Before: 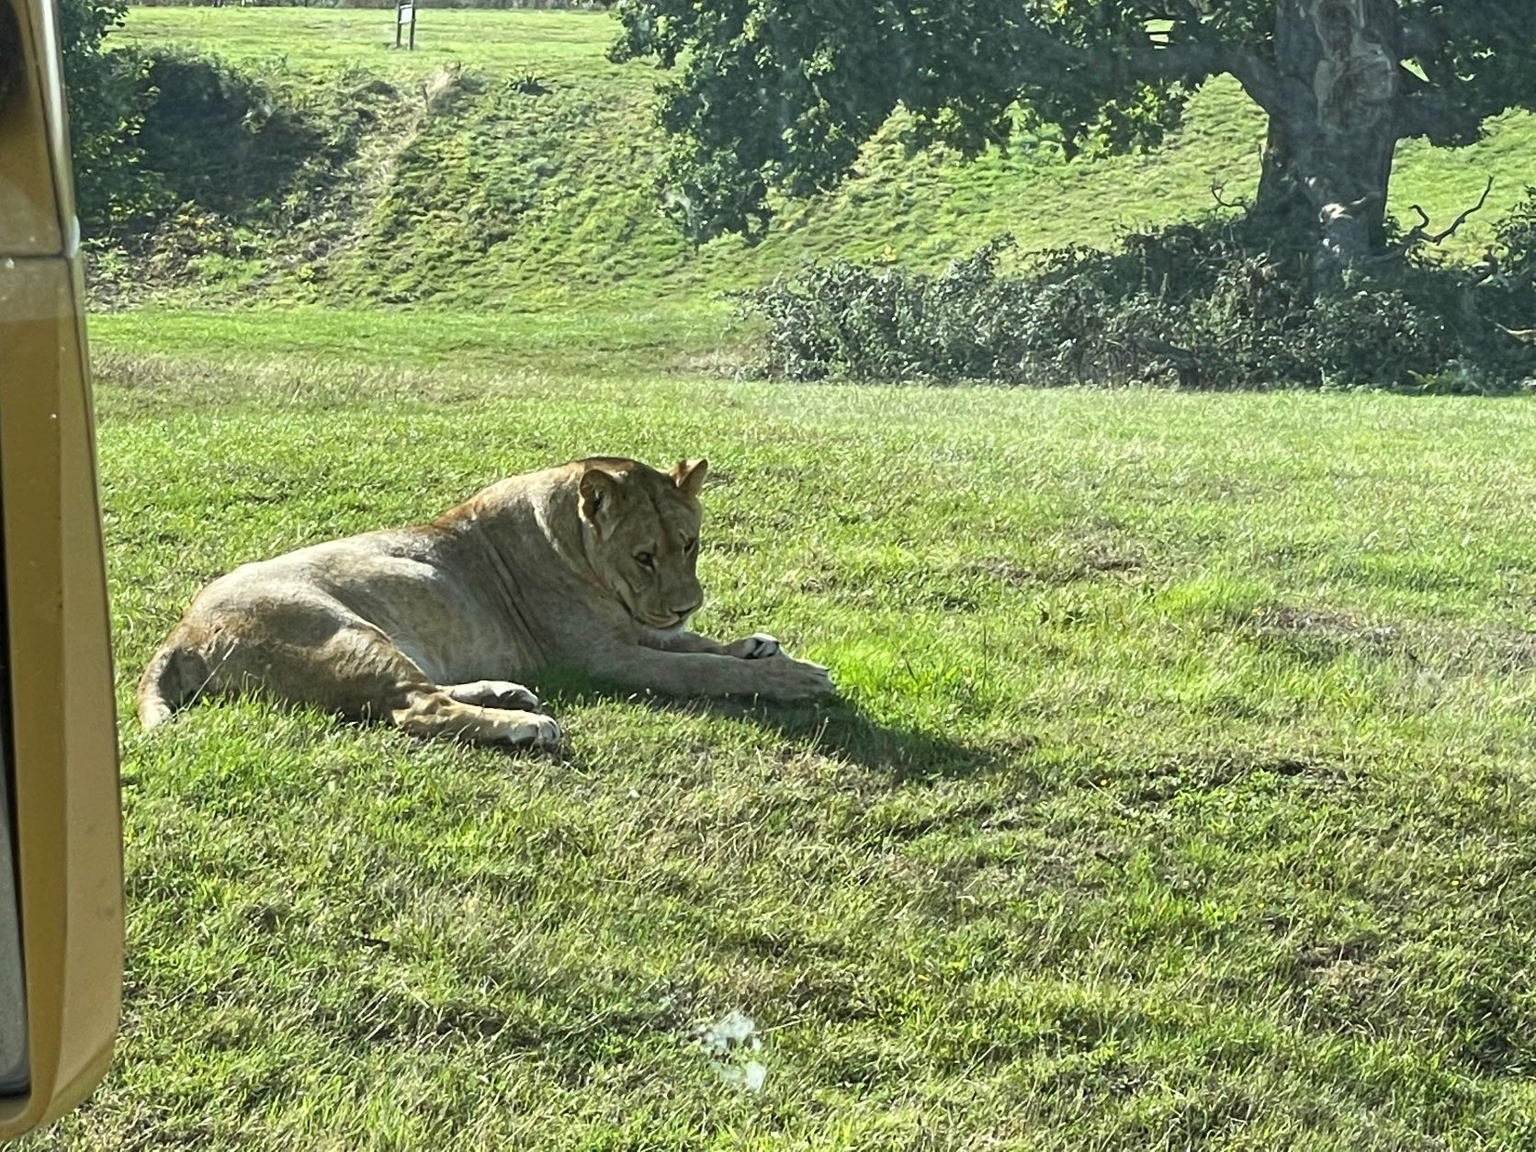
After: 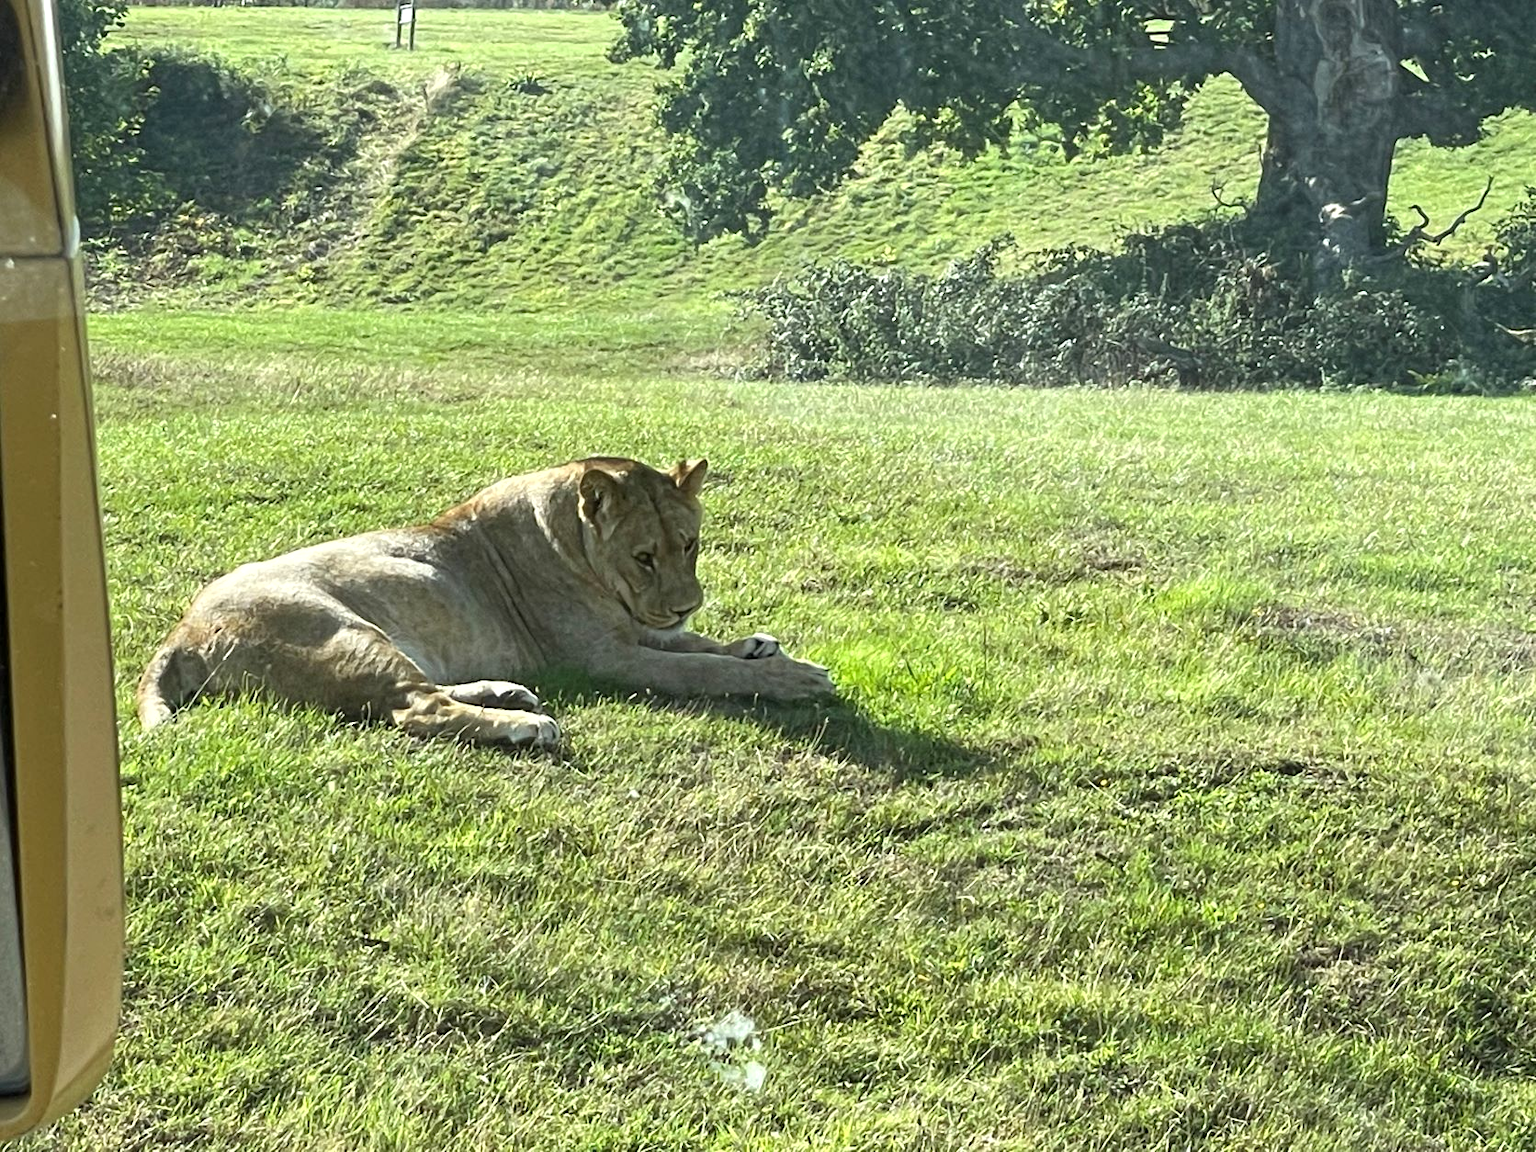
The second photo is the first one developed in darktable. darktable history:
exposure: black level correction 0.001, exposure 0.192 EV, compensate highlight preservation false
